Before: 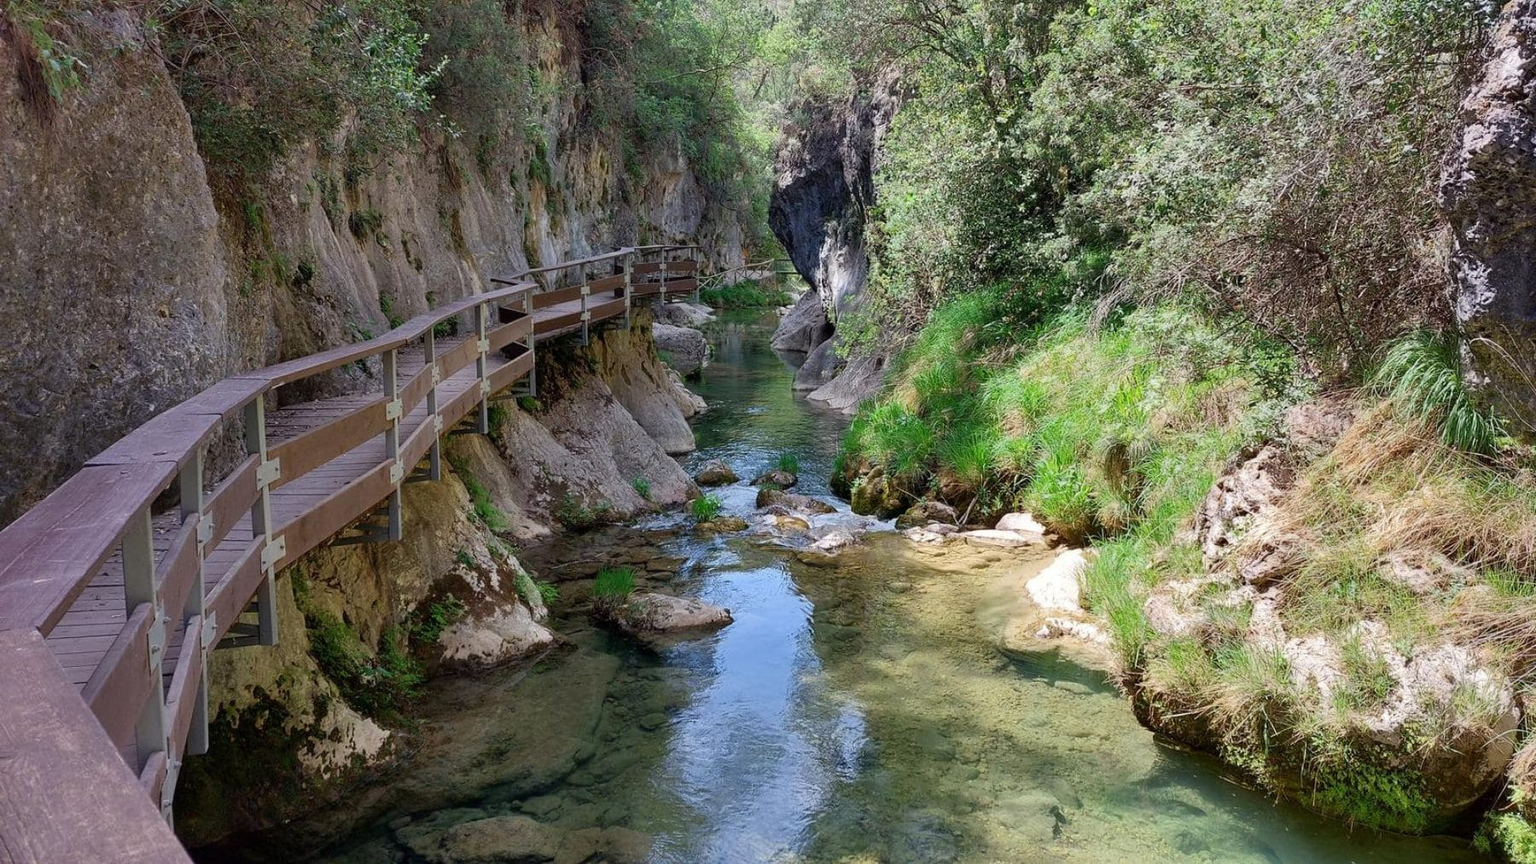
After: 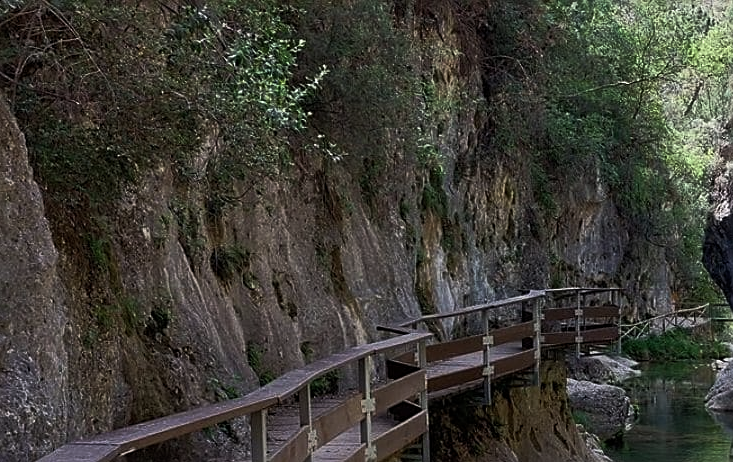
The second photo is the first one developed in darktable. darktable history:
crop and rotate: left 11.026%, top 0.093%, right 48.209%, bottom 54.27%
color balance rgb: perceptual saturation grading › global saturation 0.563%, perceptual brilliance grading › highlights 3.393%, perceptual brilliance grading › mid-tones -18.322%, perceptual brilliance grading › shadows -41.212%, global vibrance 20%
color calibration: illuminant same as pipeline (D50), adaptation none (bypass), x 0.332, y 0.334, temperature 5004.39 K
sharpen: amount 0.493
